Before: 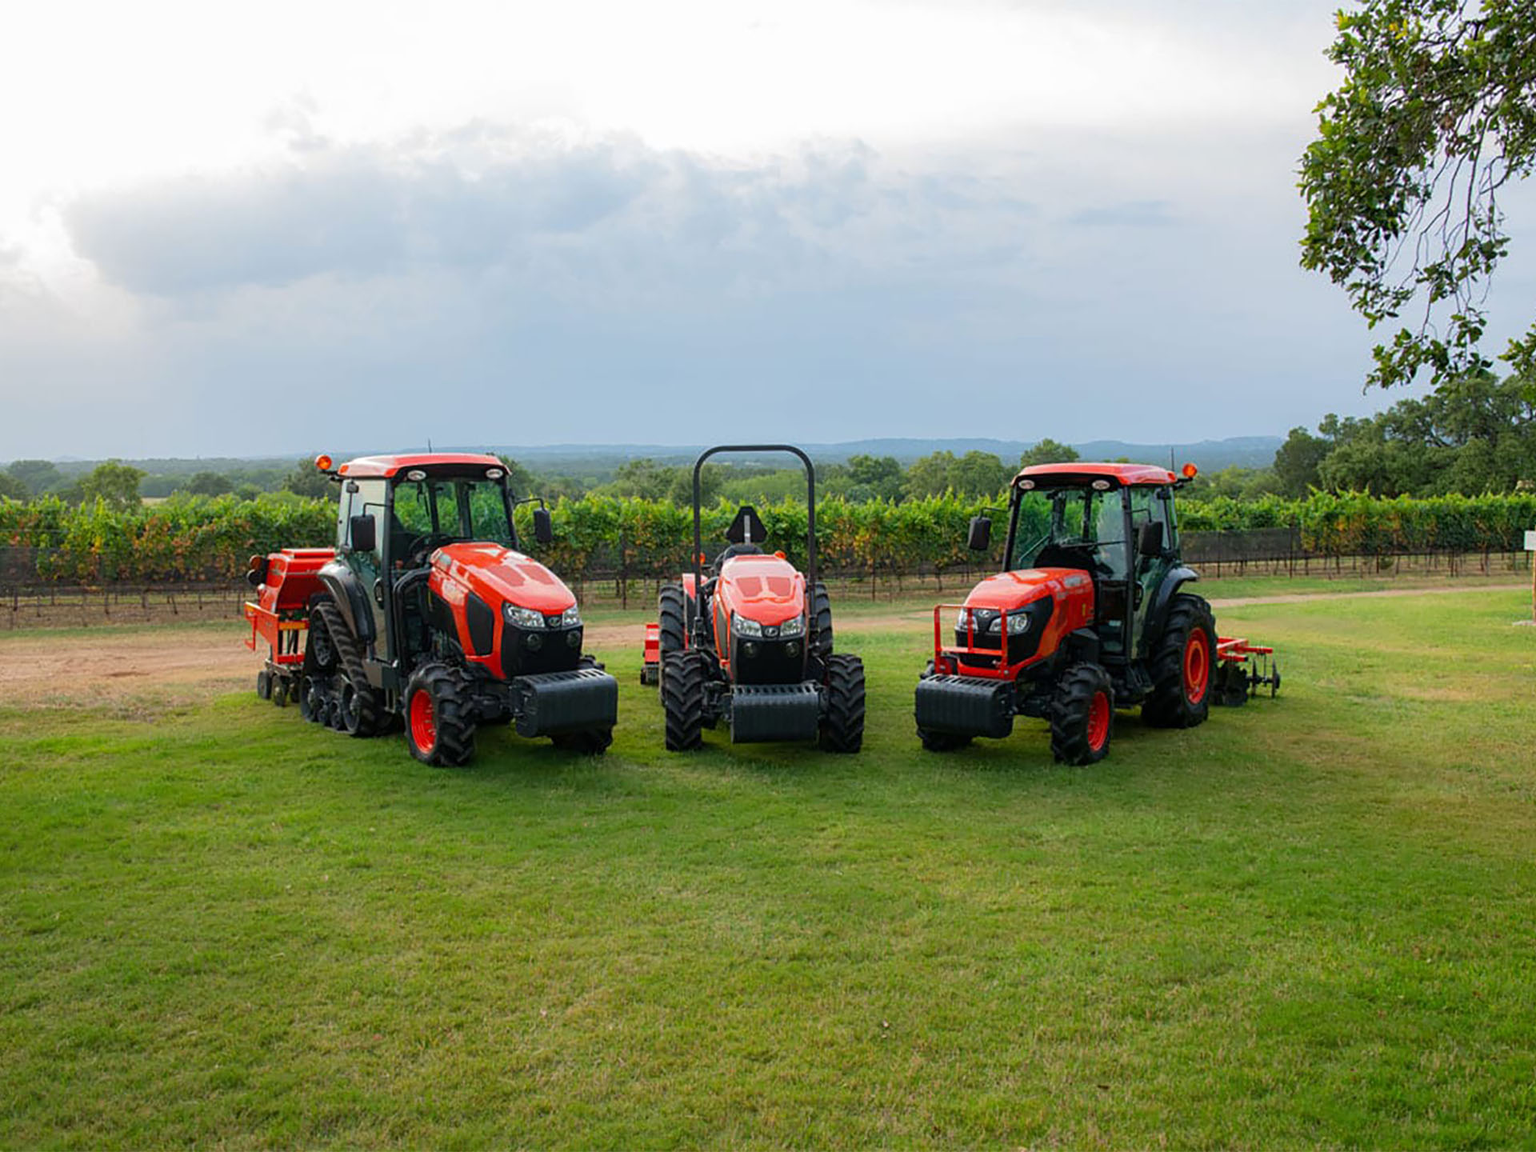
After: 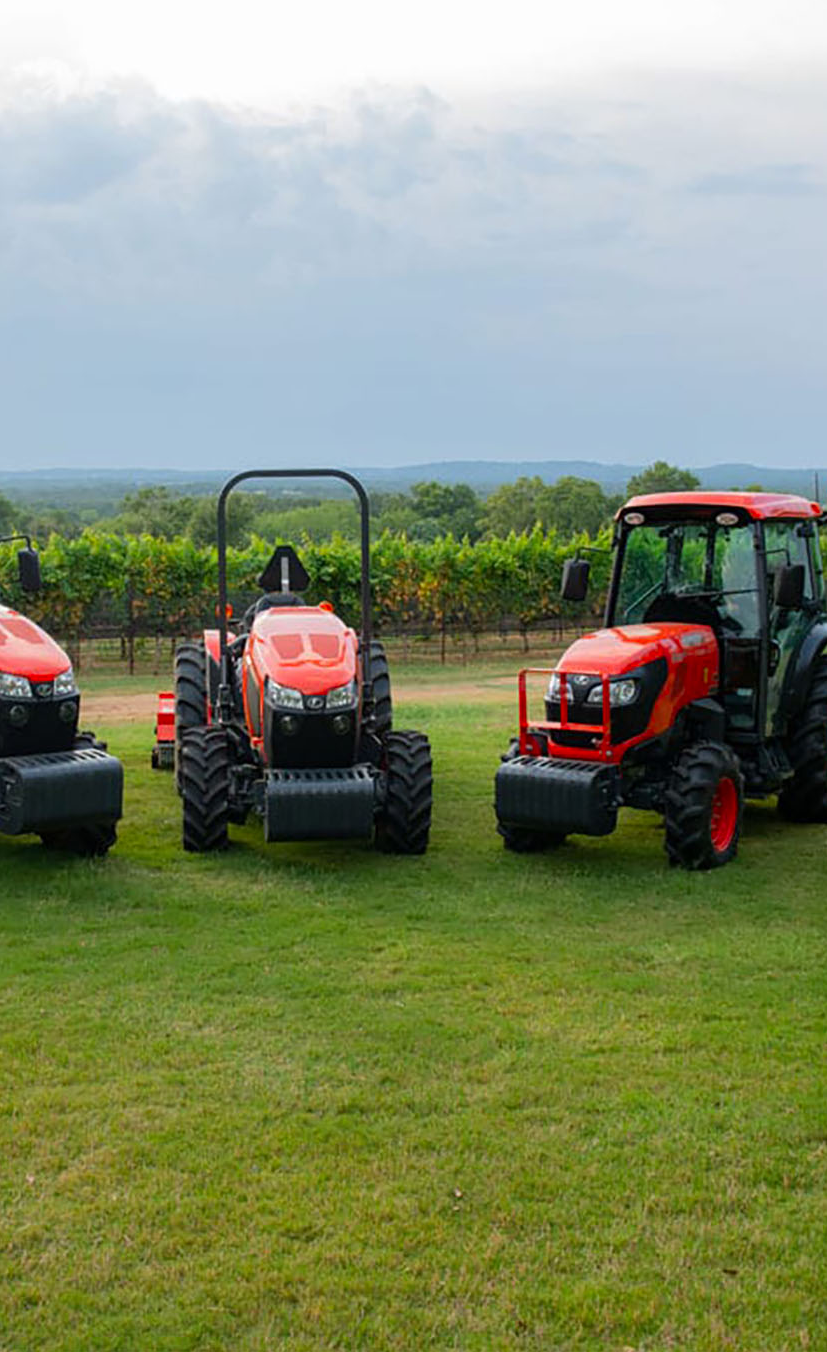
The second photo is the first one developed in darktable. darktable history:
crop: left 33.839%, top 6.064%, right 23.066%
color zones: curves: ch1 [(0, 0.525) (0.143, 0.556) (0.286, 0.52) (0.429, 0.5) (0.571, 0.5) (0.714, 0.5) (0.857, 0.503) (1, 0.525)]
